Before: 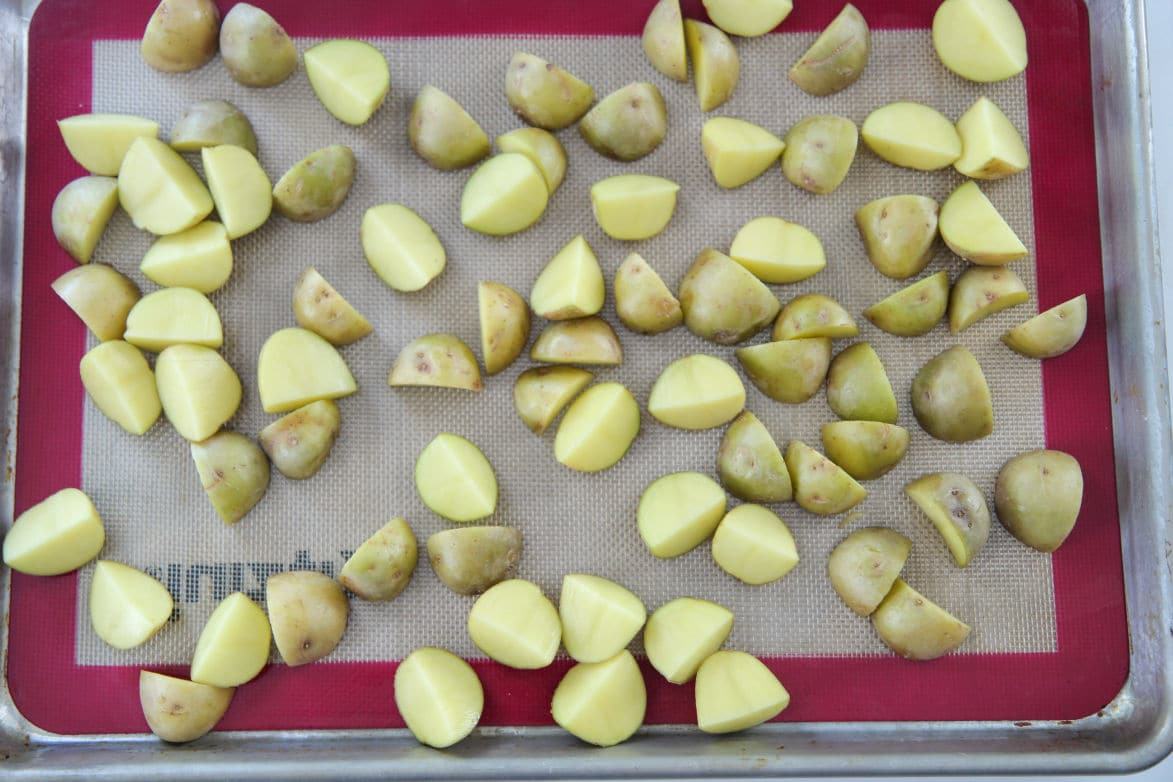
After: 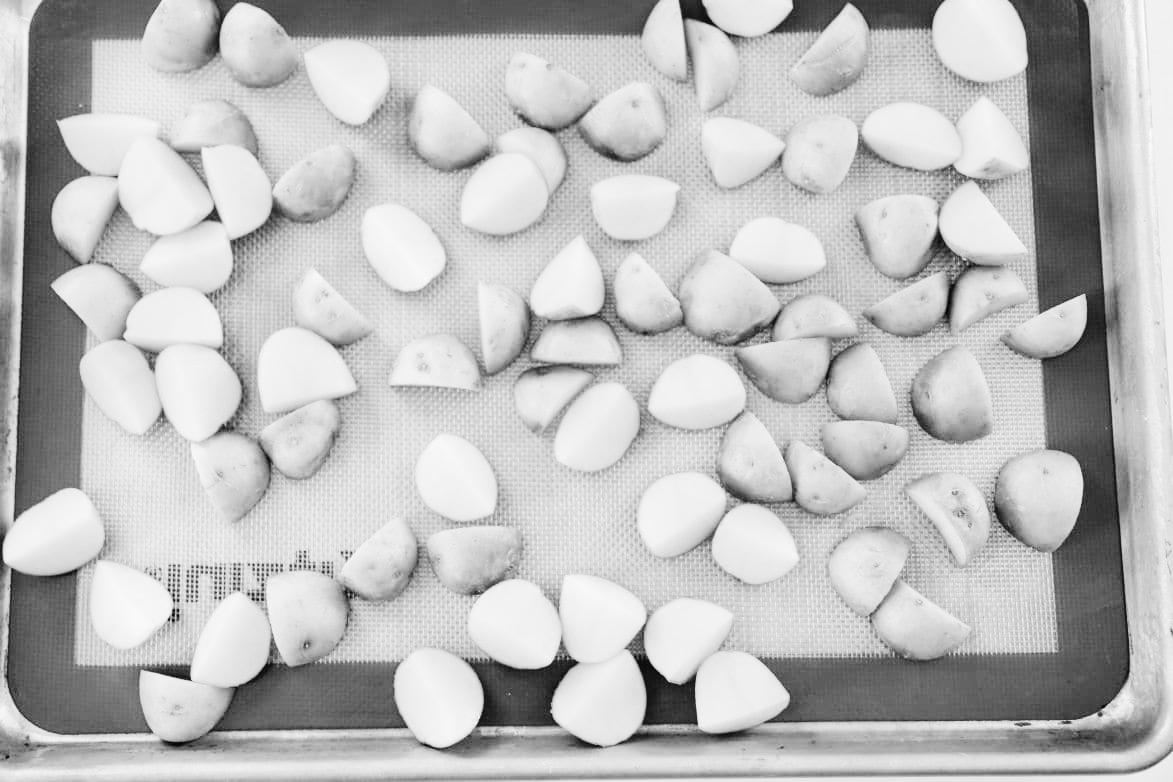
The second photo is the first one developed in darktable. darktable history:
monochrome: size 1
tone curve: curves: ch0 [(0, 0) (0.004, 0) (0.133, 0.071) (0.325, 0.456) (0.832, 0.957) (1, 1)], color space Lab, linked channels, preserve colors none
